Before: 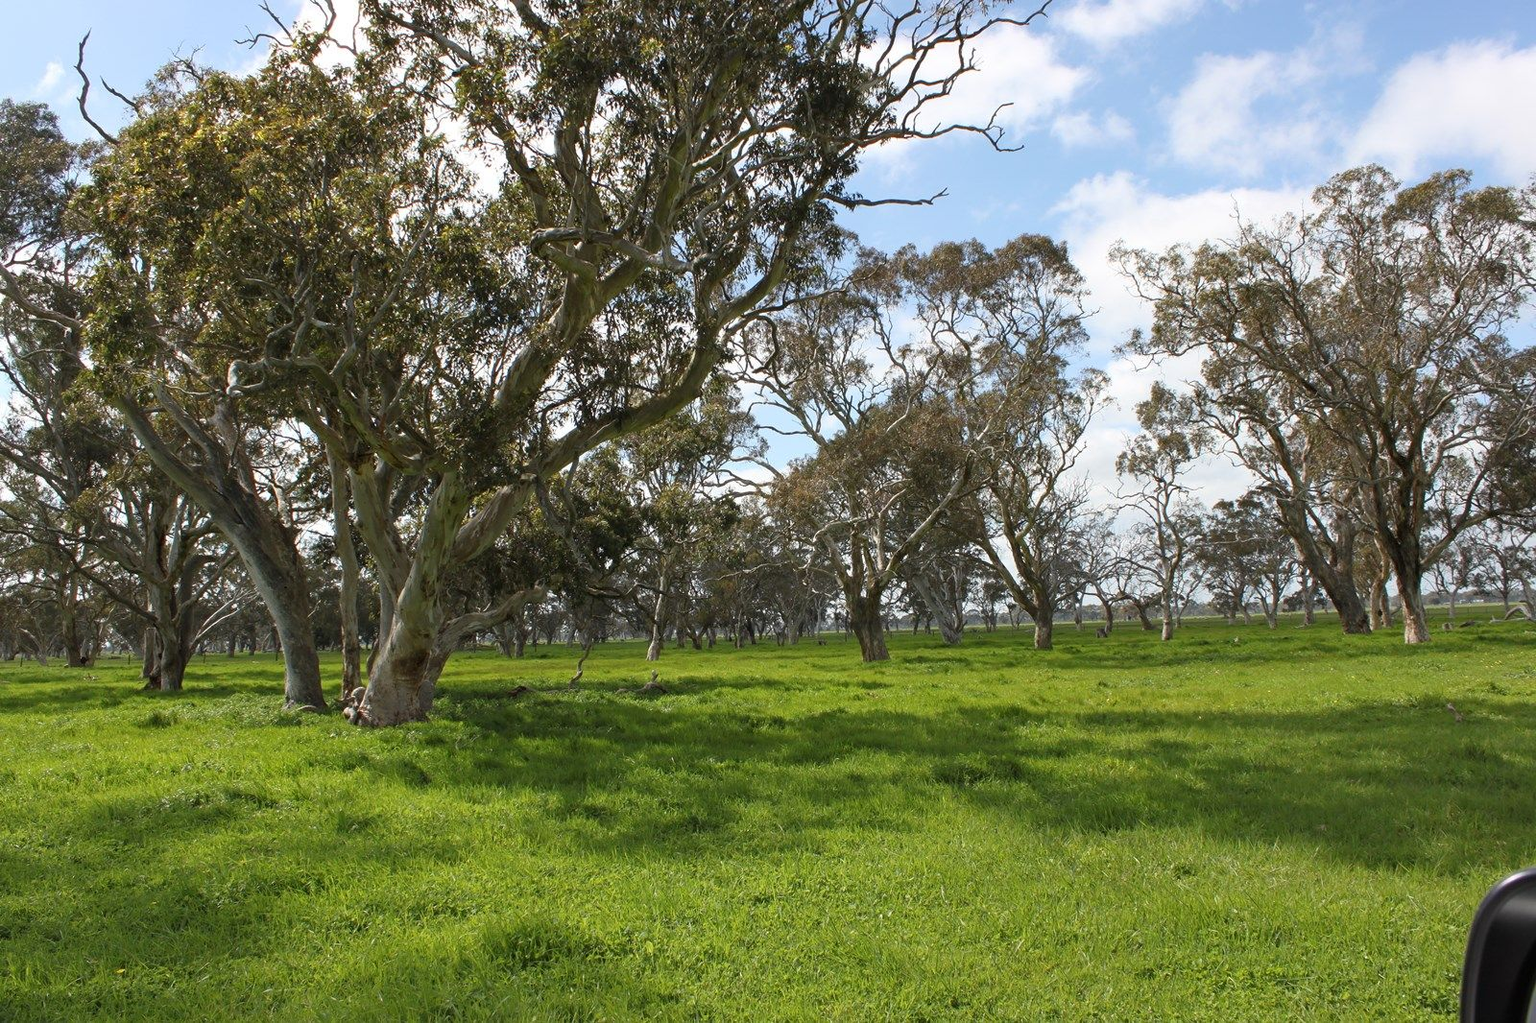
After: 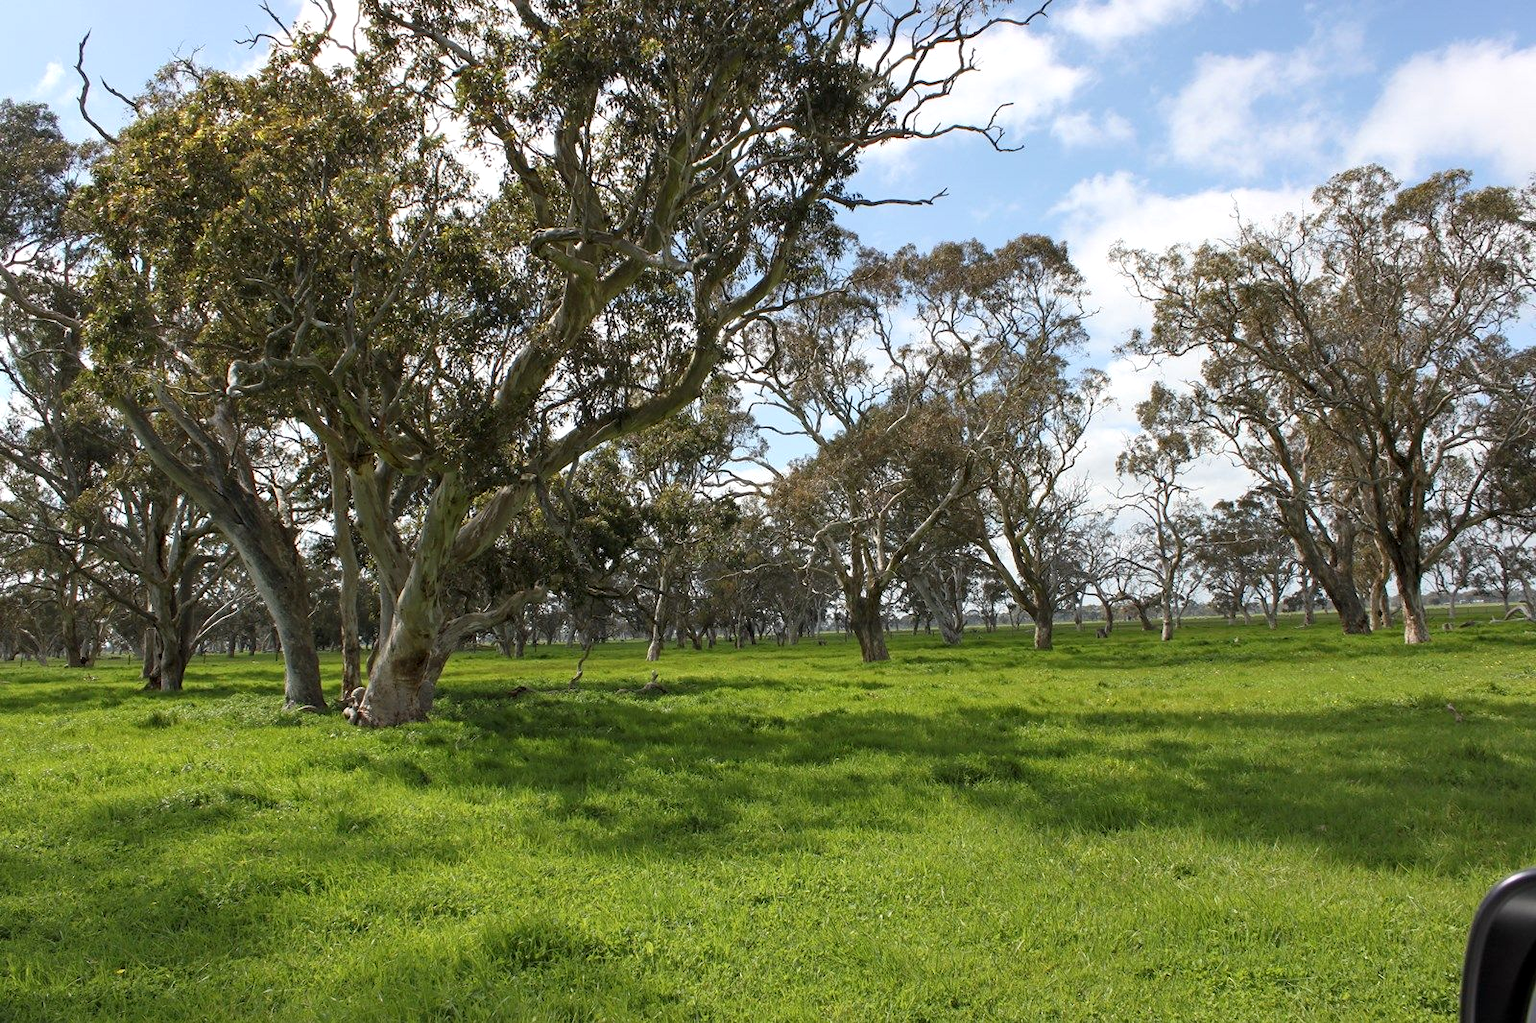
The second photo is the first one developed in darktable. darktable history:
local contrast: highlights 107%, shadows 101%, detail 119%, midtone range 0.2
